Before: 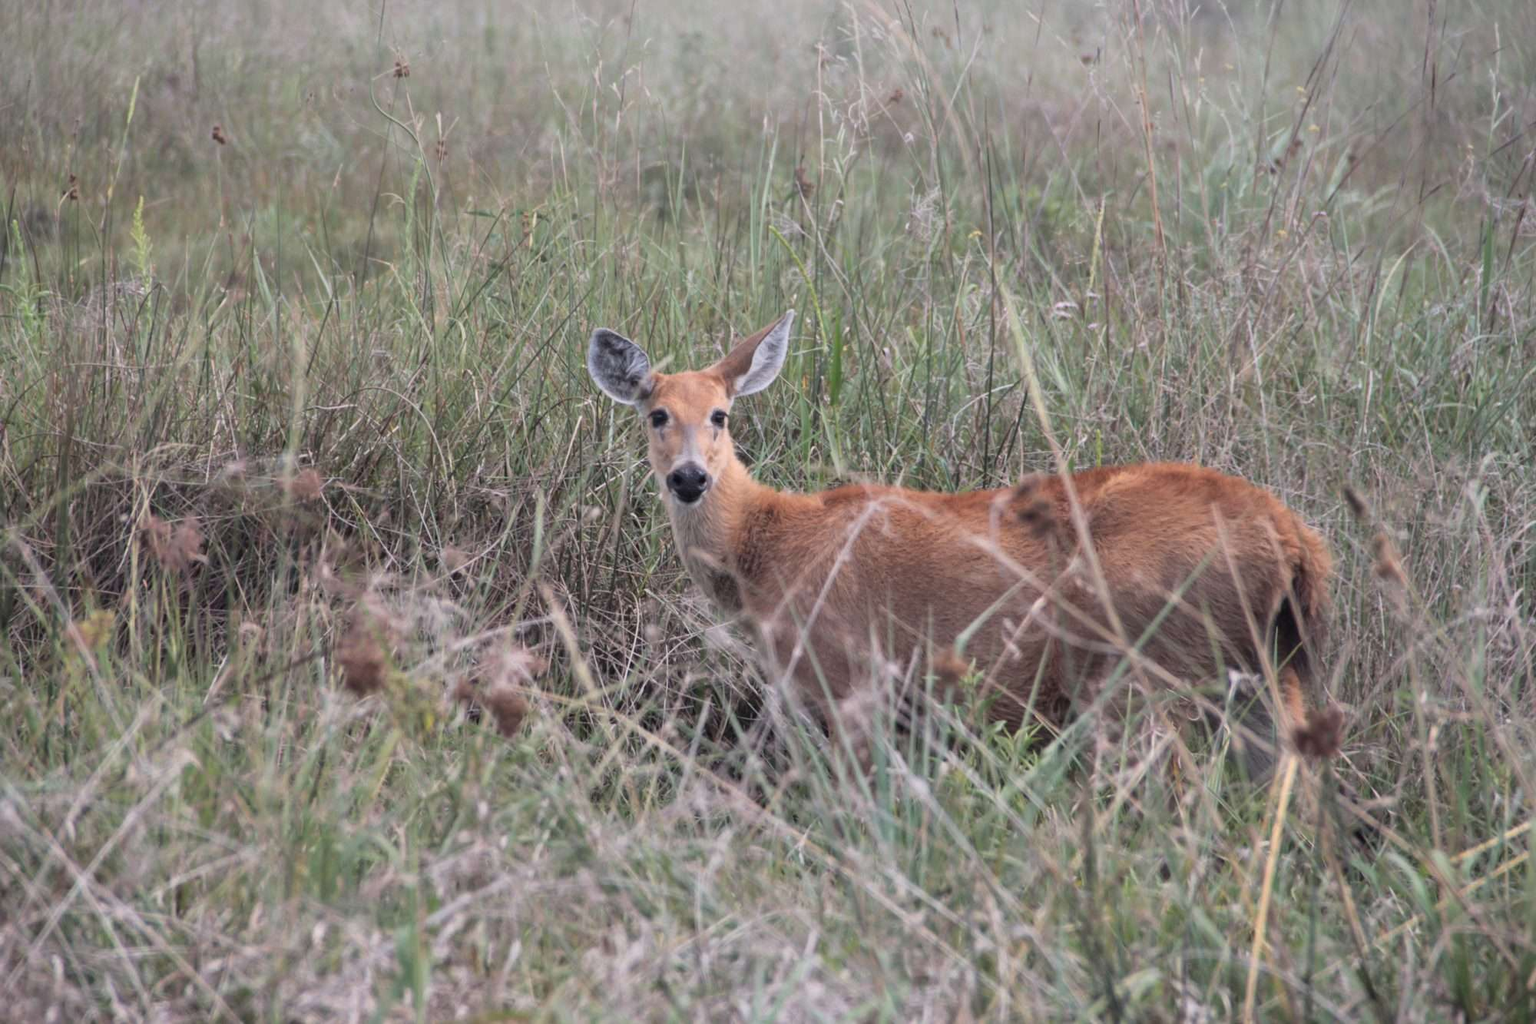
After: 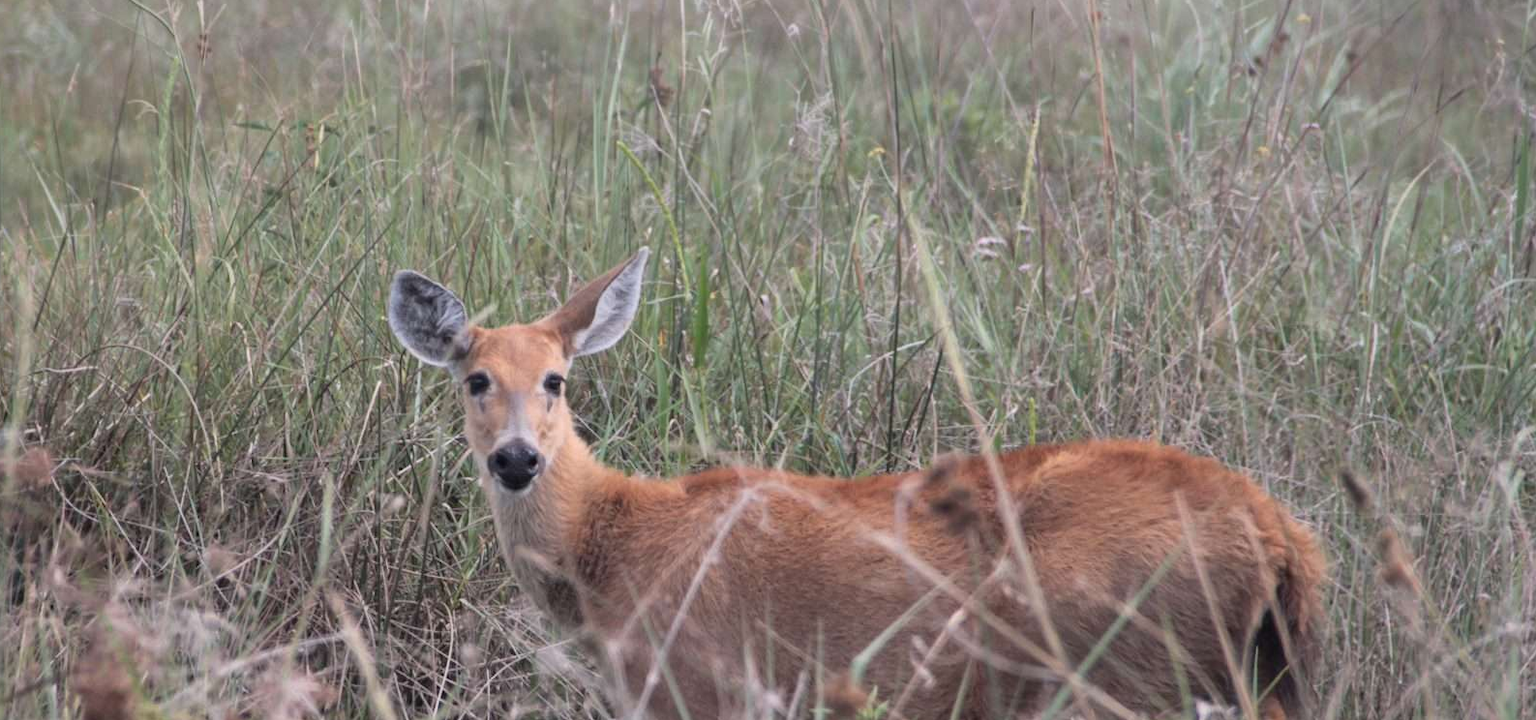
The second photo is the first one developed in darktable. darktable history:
crop: left 18.247%, top 11.114%, right 2.365%, bottom 33.005%
